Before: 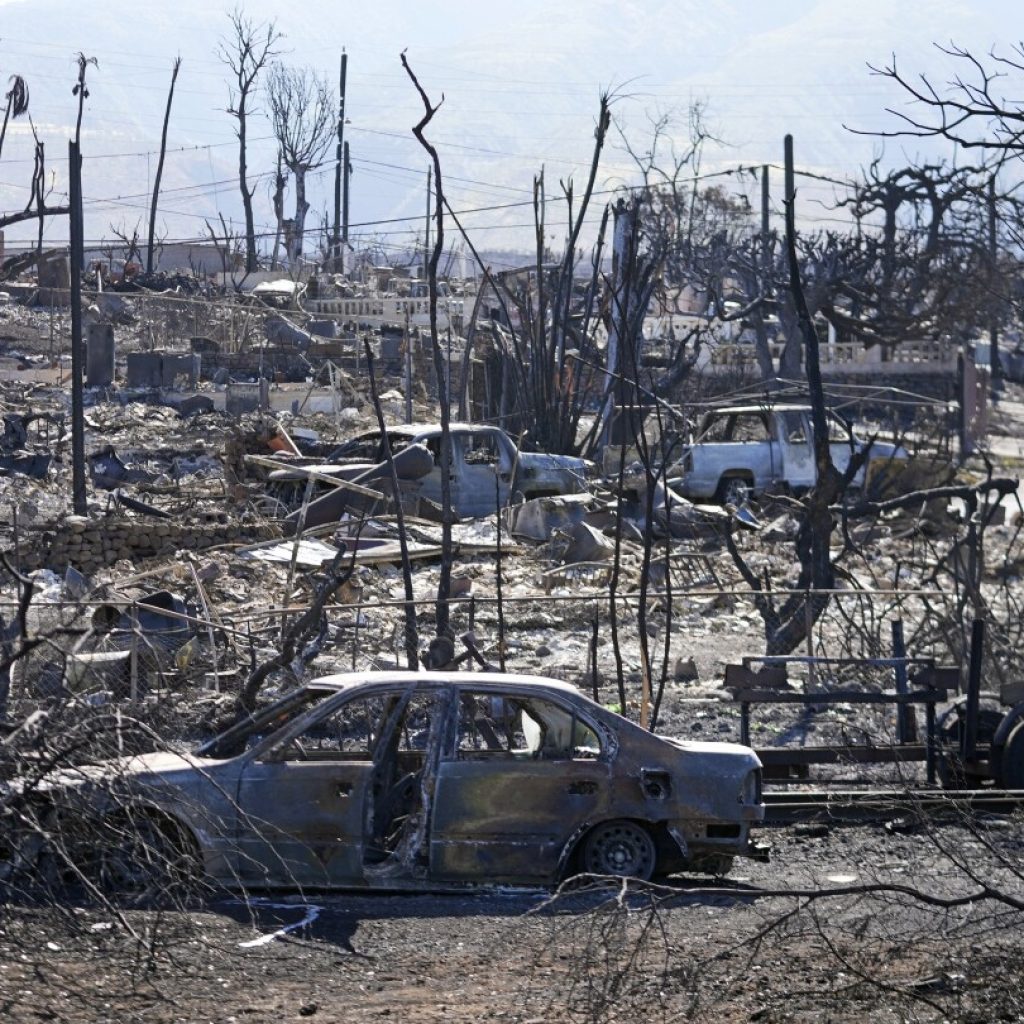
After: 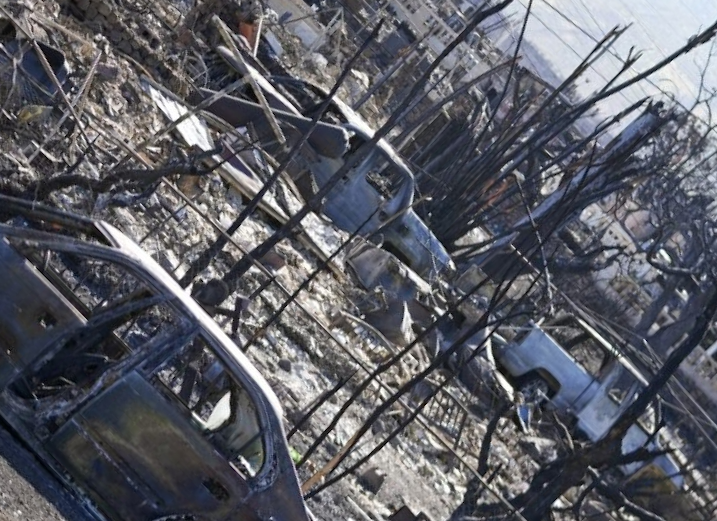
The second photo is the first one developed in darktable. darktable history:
crop and rotate: angle -45.37°, top 16.224%, right 0.905%, bottom 11.688%
